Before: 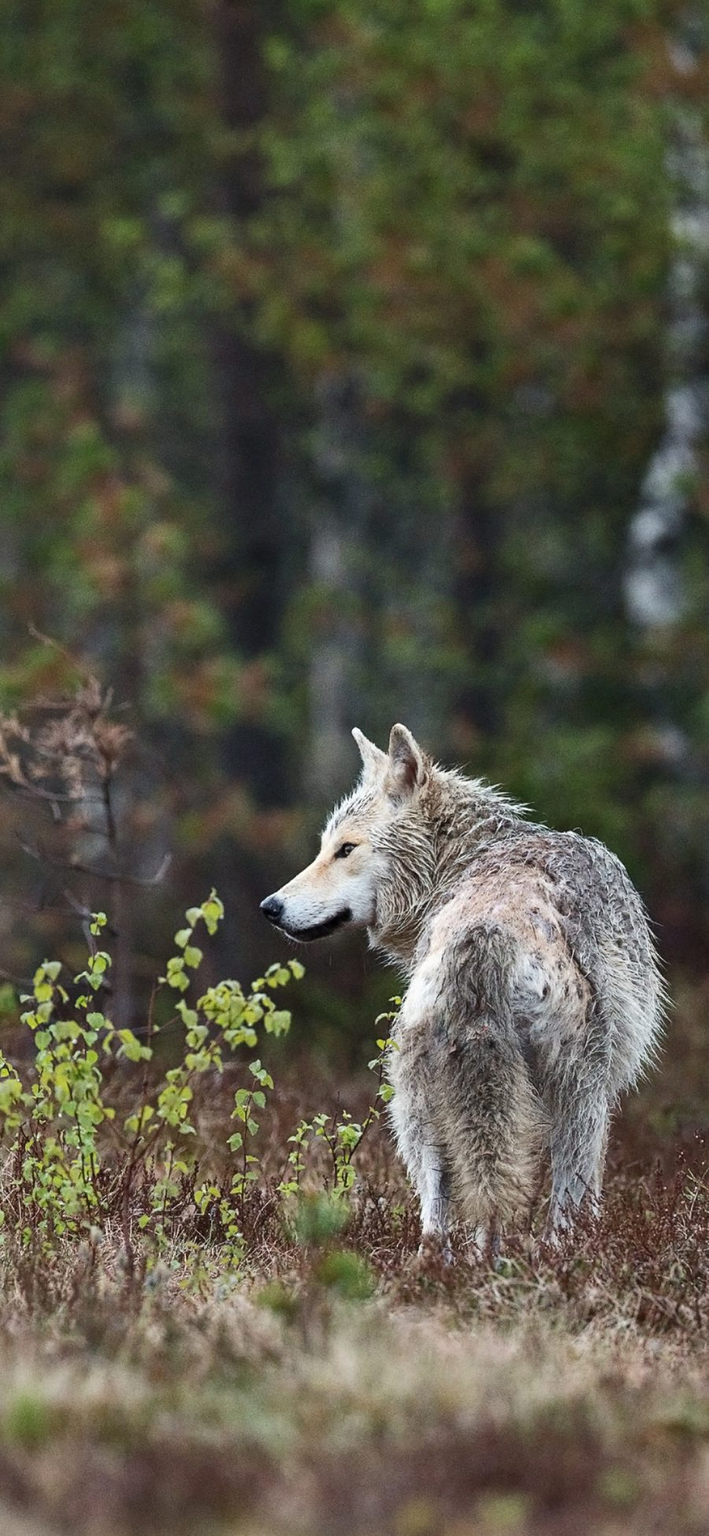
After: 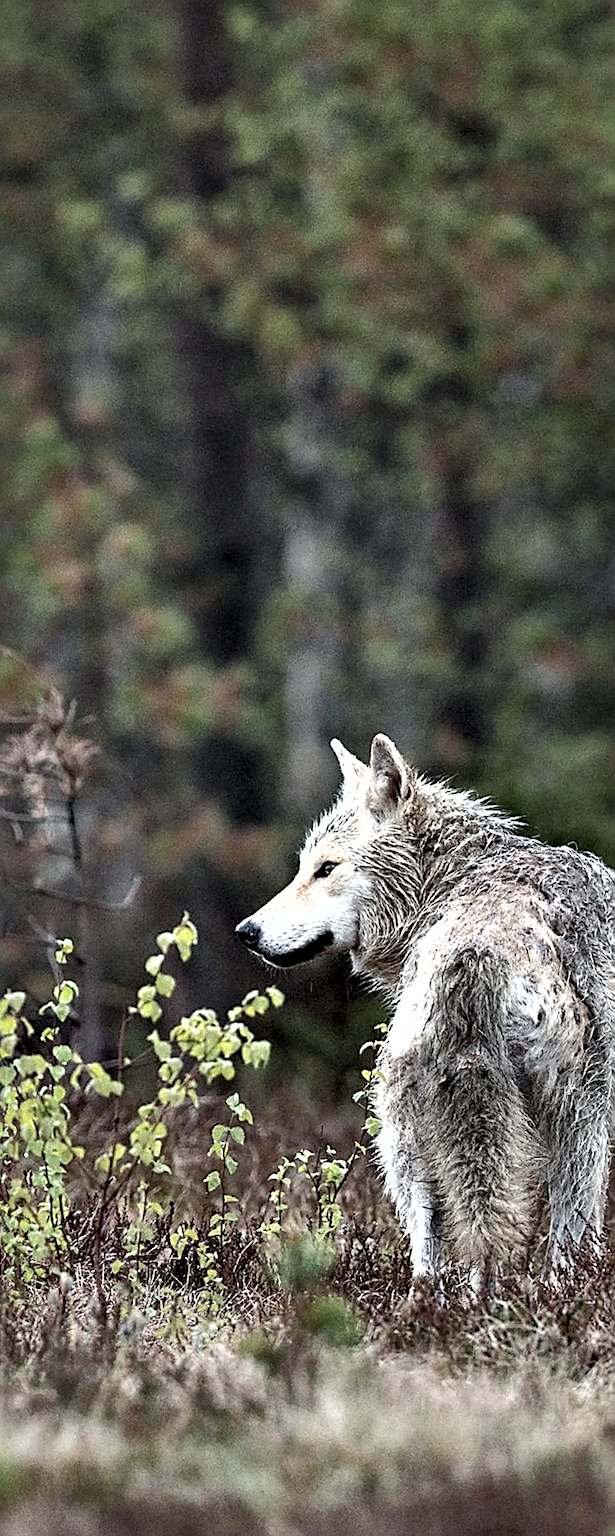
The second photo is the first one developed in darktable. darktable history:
contrast brightness saturation: contrast 0.095, saturation -0.363
levels: levels [0.016, 0.5, 0.996]
crop and rotate: angle 0.773°, left 4.456%, top 0.737%, right 11.389%, bottom 2.387%
shadows and highlights: on, module defaults
contrast equalizer: y [[0.6 ×6], [0.55 ×6], [0 ×6], [0 ×6], [0 ×6]]
exposure: exposure 0.124 EV, compensate highlight preservation false
sharpen: on, module defaults
